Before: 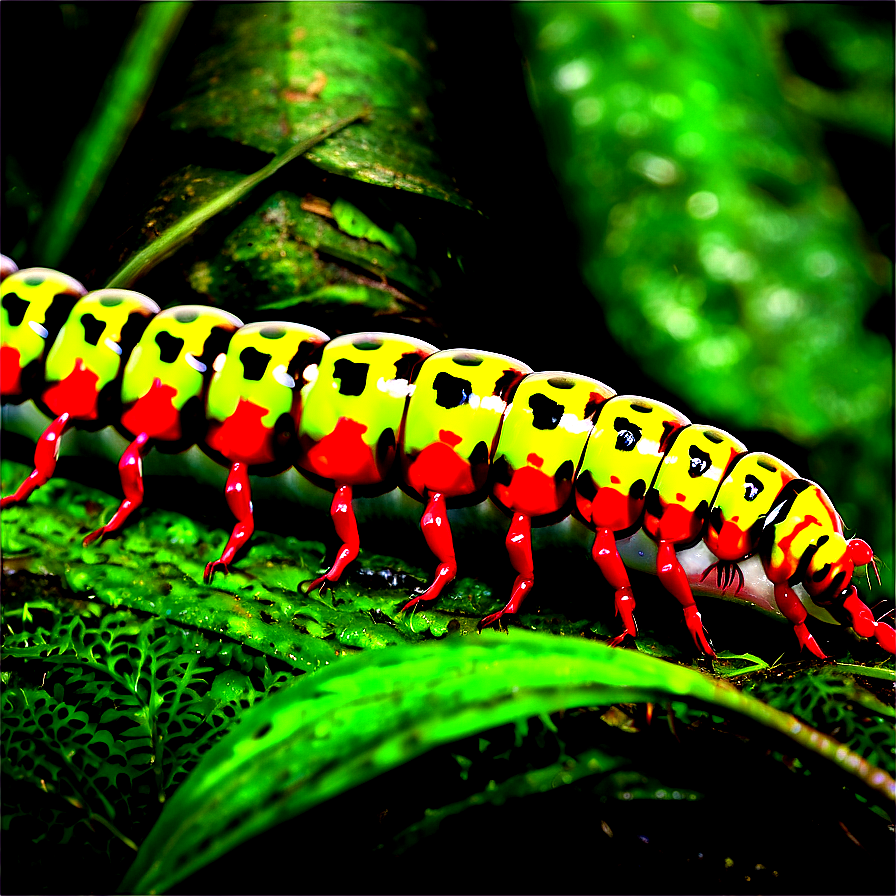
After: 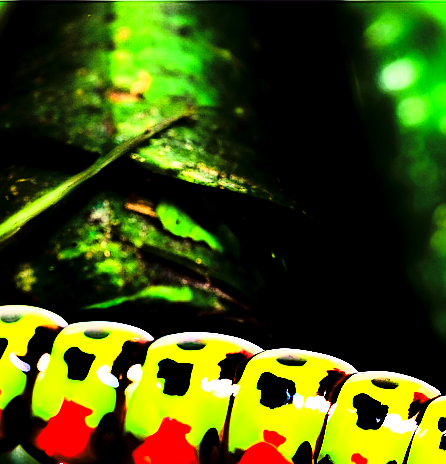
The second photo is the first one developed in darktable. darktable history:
tone curve: curves: ch0 [(0, 0) (0.003, 0.003) (0.011, 0.006) (0.025, 0.01) (0.044, 0.015) (0.069, 0.02) (0.1, 0.027) (0.136, 0.036) (0.177, 0.05) (0.224, 0.07) (0.277, 0.12) (0.335, 0.208) (0.399, 0.334) (0.468, 0.473) (0.543, 0.636) (0.623, 0.795) (0.709, 0.907) (0.801, 0.97) (0.898, 0.989) (1, 1)], color space Lab, linked channels, preserve colors none
crop: left 19.668%, right 30.521%, bottom 46.517%
